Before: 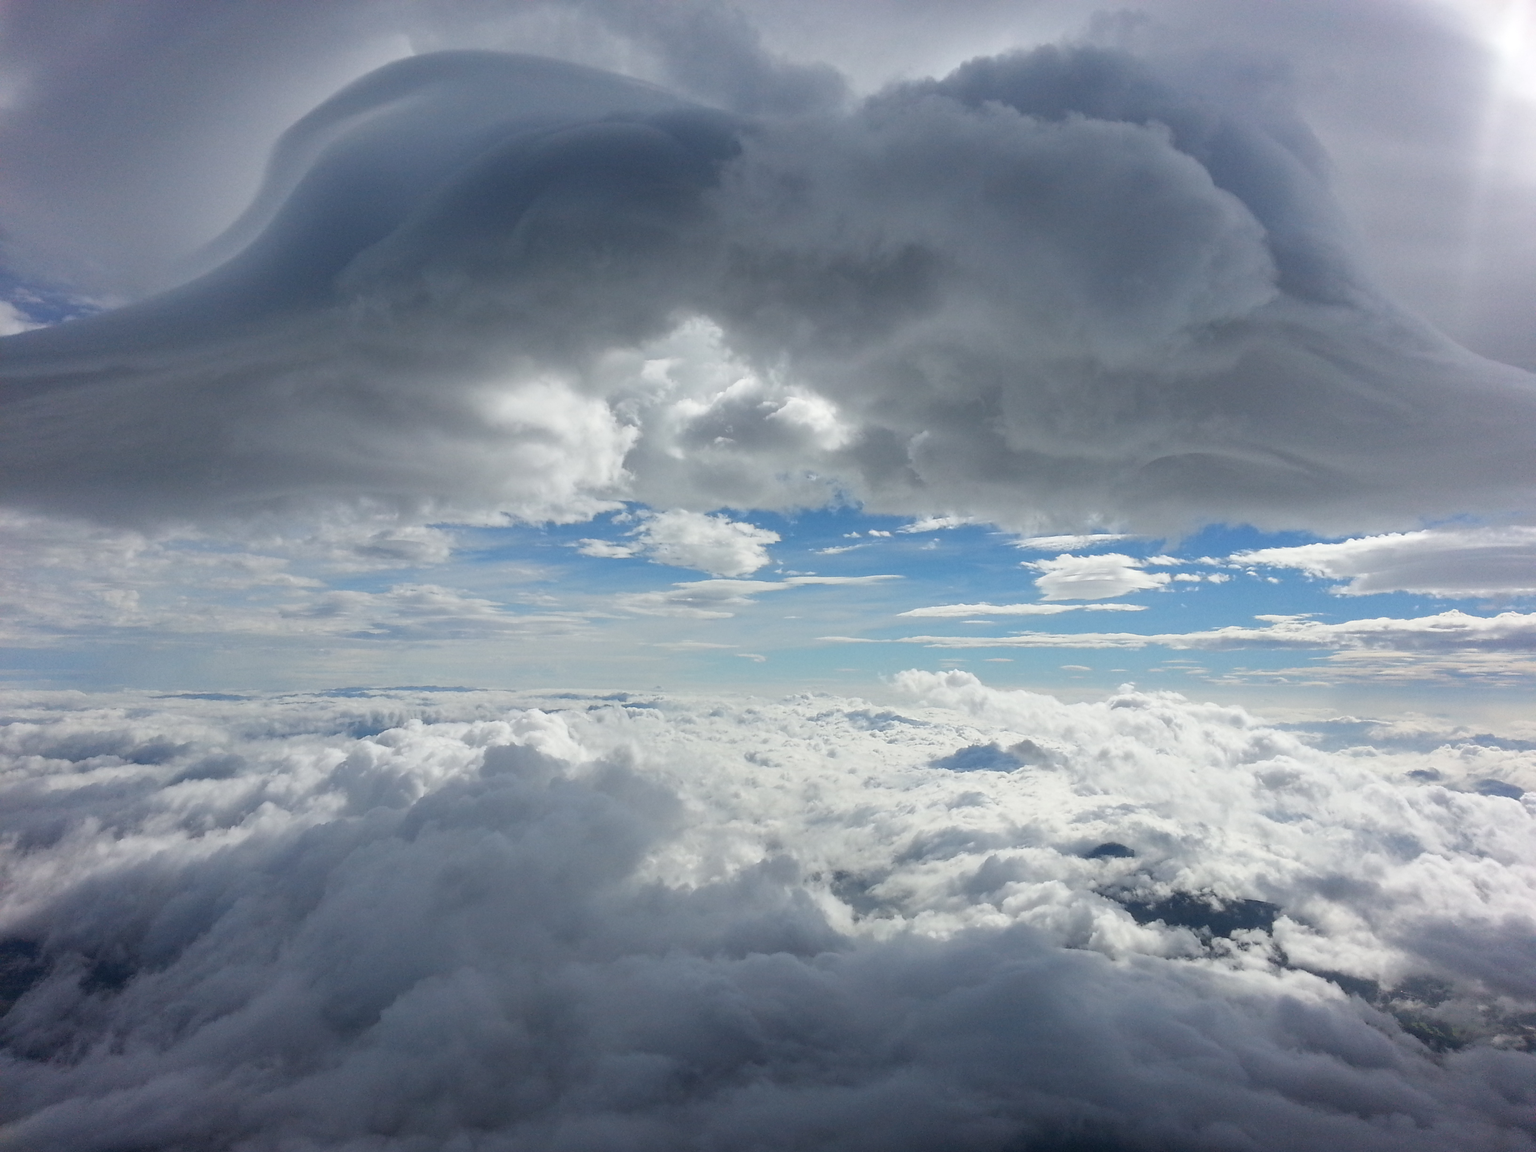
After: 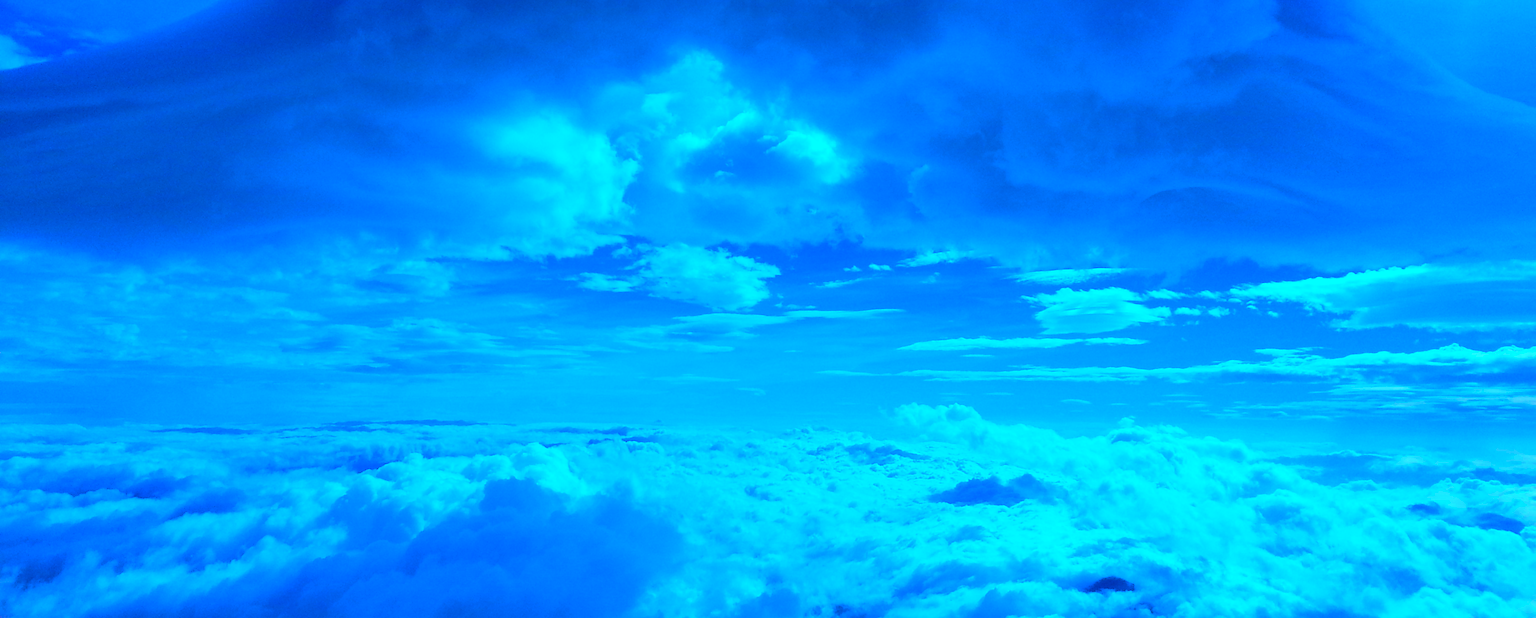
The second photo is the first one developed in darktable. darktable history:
crop and rotate: top 23.125%, bottom 23.147%
color calibration: illuminant as shot in camera, x 0.482, y 0.431, temperature 2431.32 K
color balance rgb: highlights gain › chroma 3%, highlights gain › hue 77.44°, perceptual saturation grading › global saturation 25.287%, perceptual brilliance grading › highlights 9.82%, perceptual brilliance grading › shadows -4.932%
